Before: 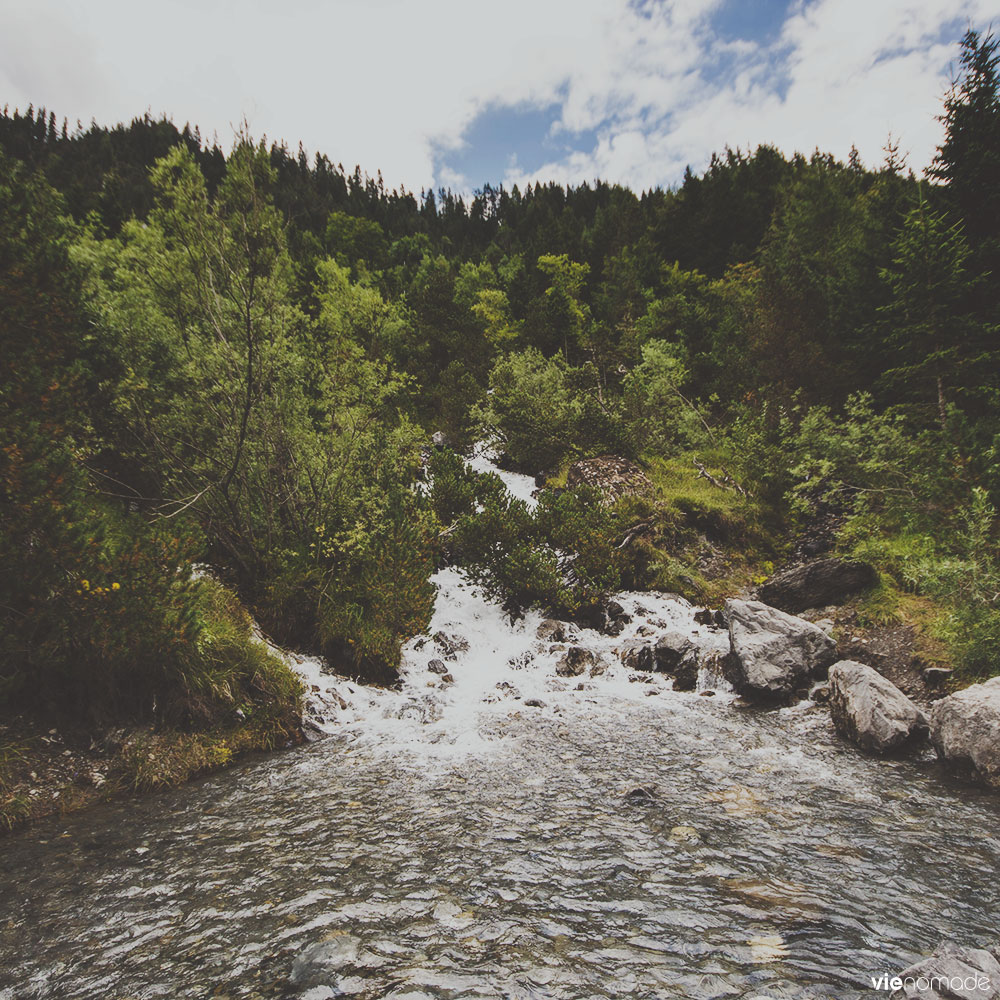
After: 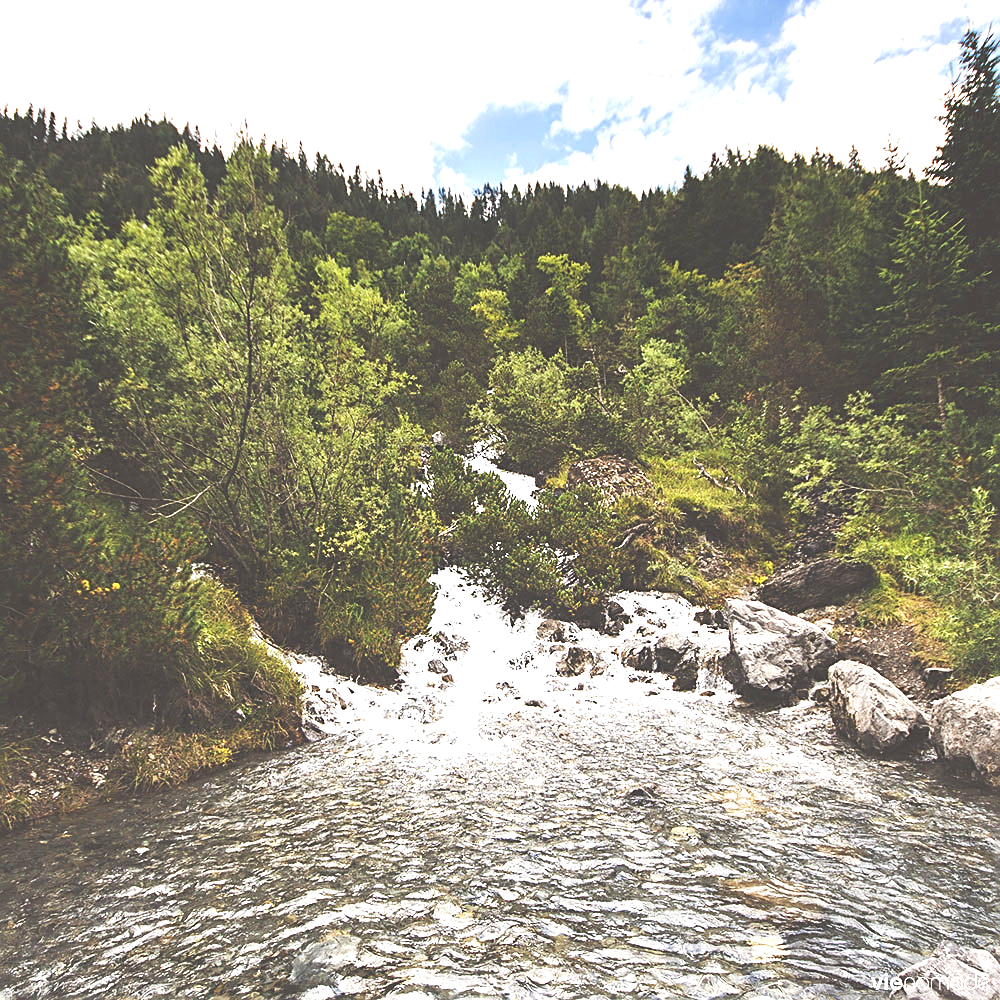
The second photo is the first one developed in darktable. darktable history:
sharpen: on, module defaults
exposure: black level correction 0, exposure 1.199 EV, compensate exposure bias true, compensate highlight preservation false
